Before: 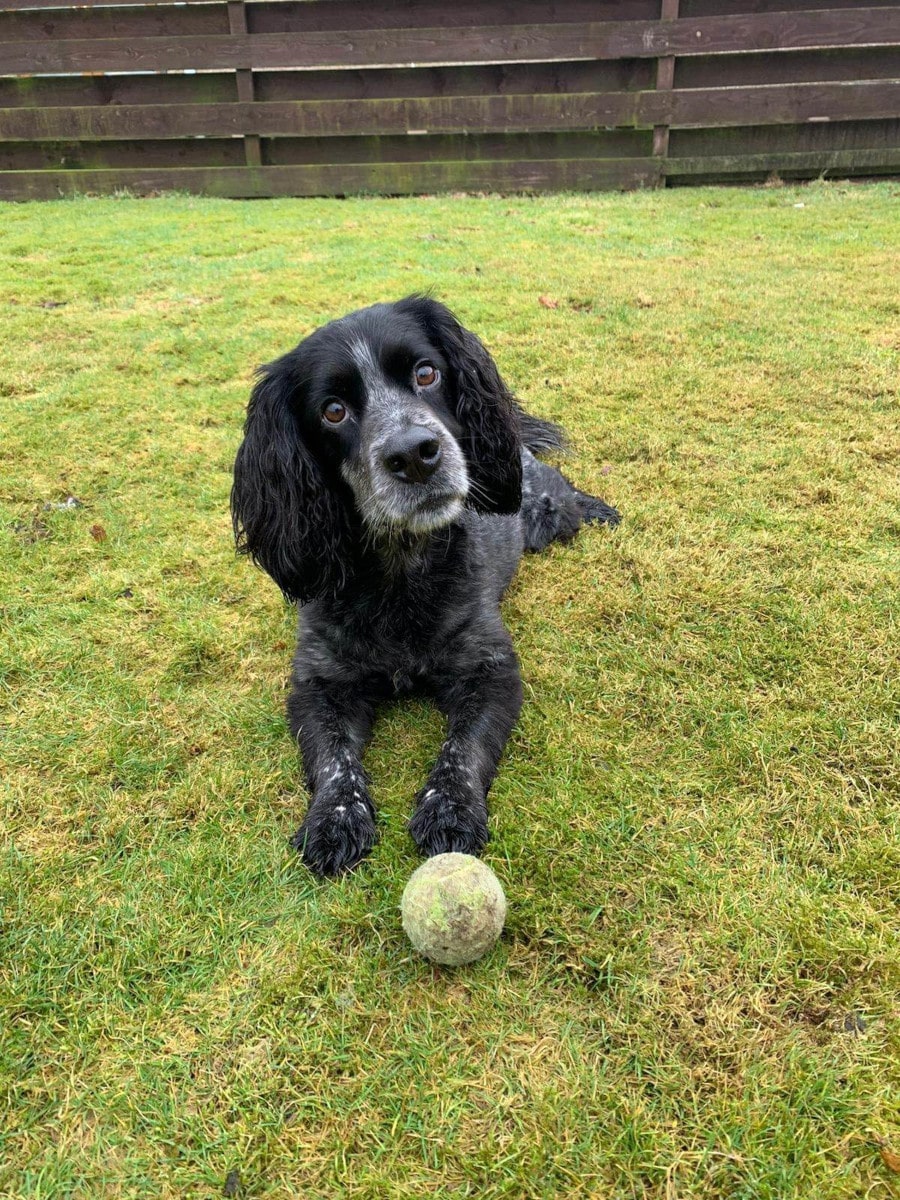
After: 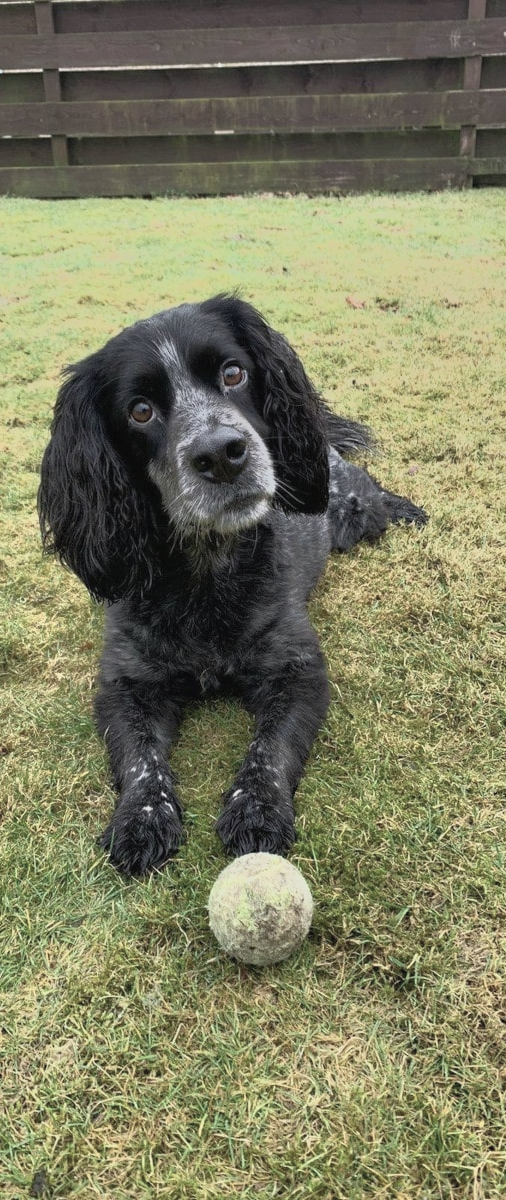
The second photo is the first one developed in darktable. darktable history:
tone equalizer: -7 EV -0.63 EV, -6 EV 1 EV, -5 EV -0.45 EV, -4 EV 0.43 EV, -3 EV 0.41 EV, -2 EV 0.15 EV, -1 EV -0.15 EV, +0 EV -0.39 EV, smoothing diameter 25%, edges refinement/feathering 10, preserve details guided filter
contrast brightness saturation: contrast -0.05, saturation -0.41
crop: left 21.496%, right 22.254%
